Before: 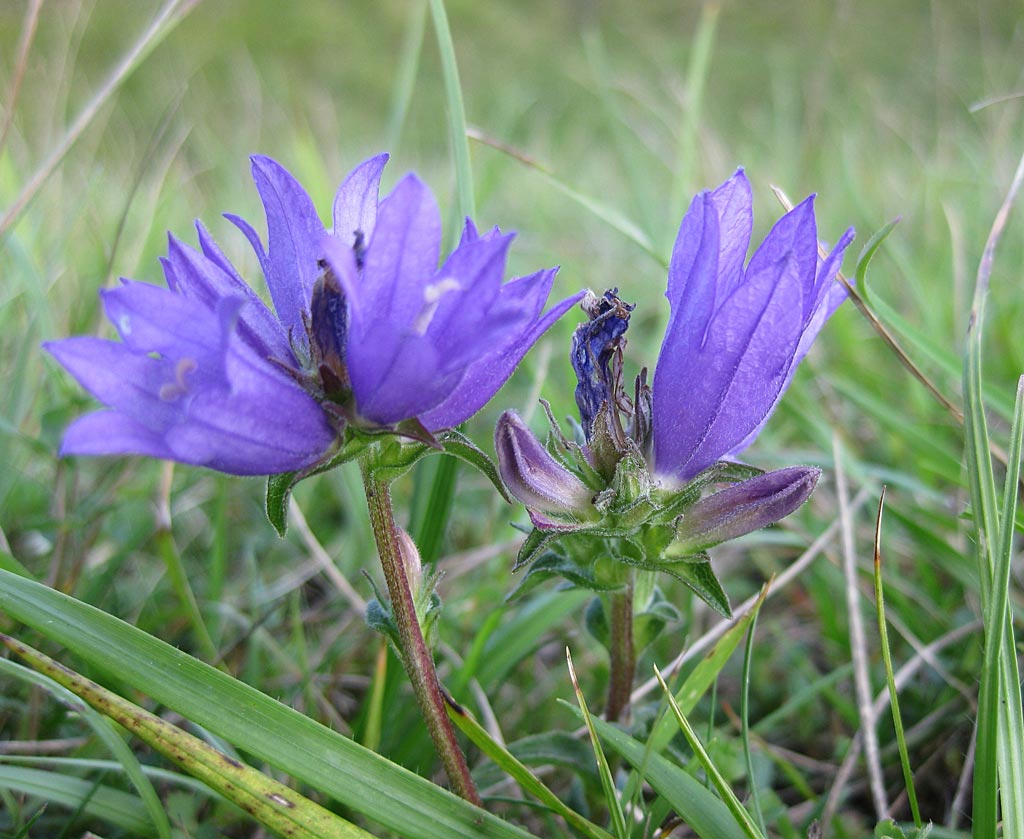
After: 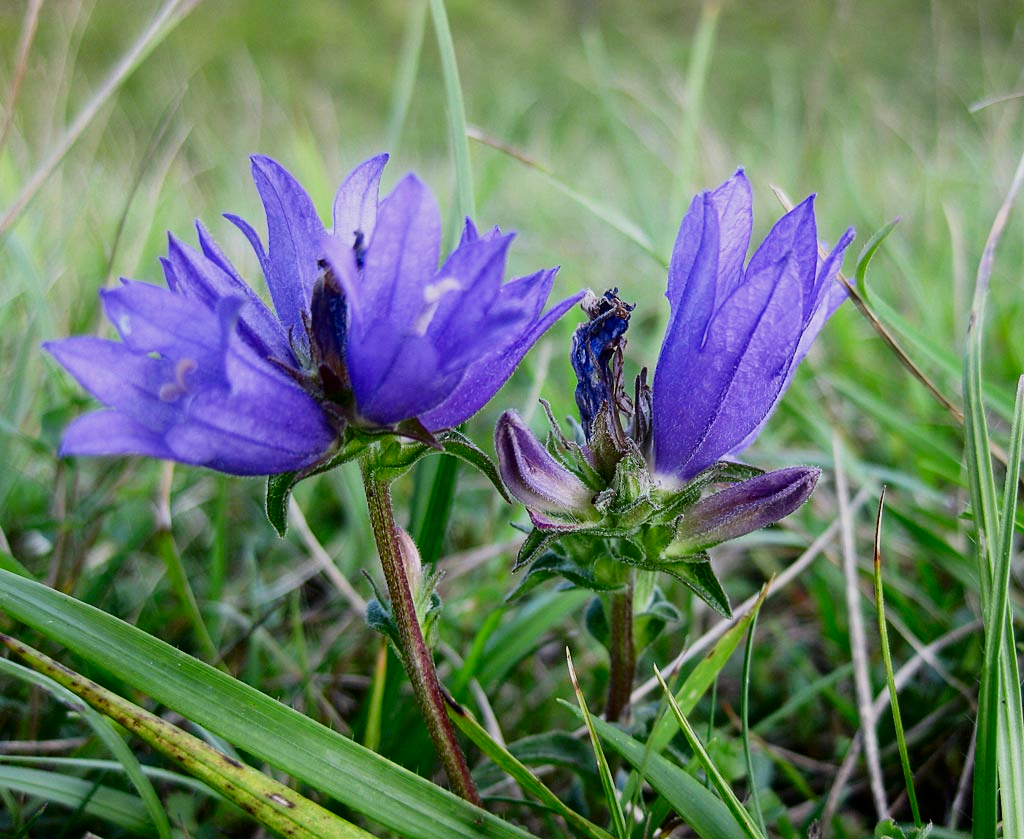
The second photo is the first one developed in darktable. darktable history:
filmic rgb: black relative exposure -7.65 EV, hardness 4.02, contrast 1.1, highlights saturation mix -30%
contrast brightness saturation: contrast 0.19, brightness -0.11, saturation 0.21
